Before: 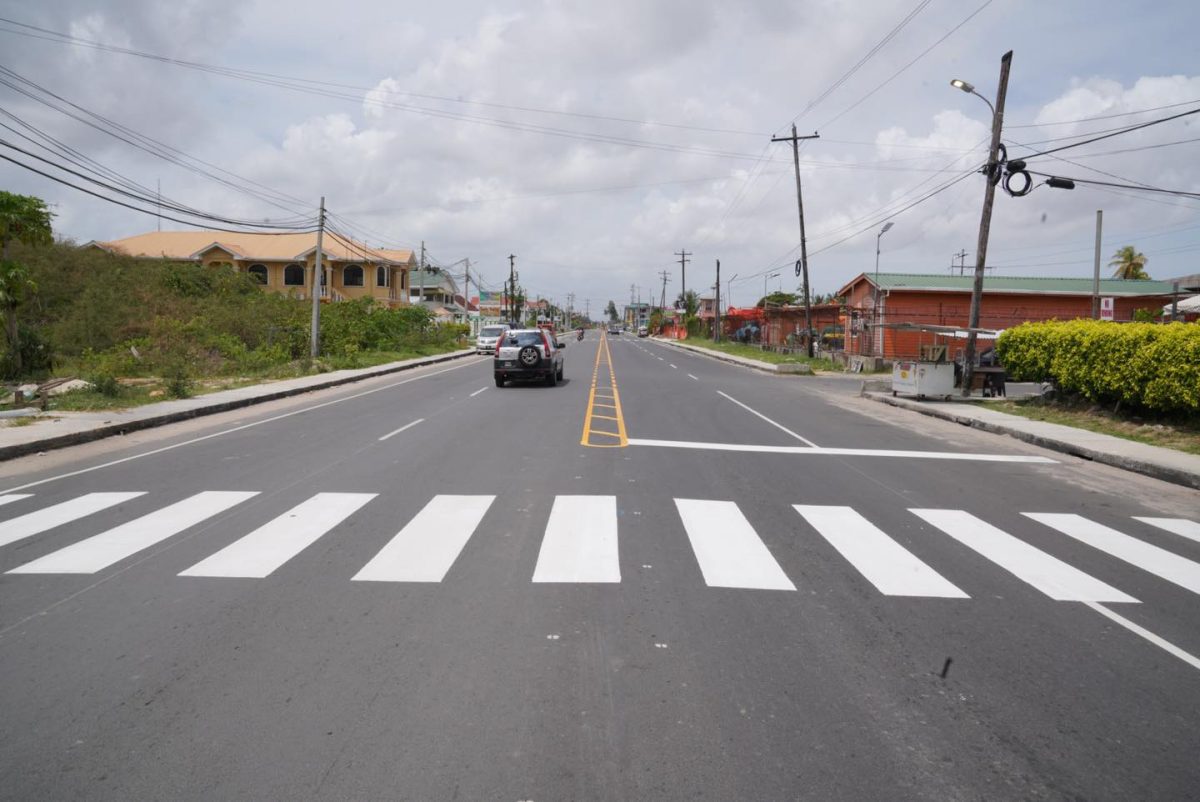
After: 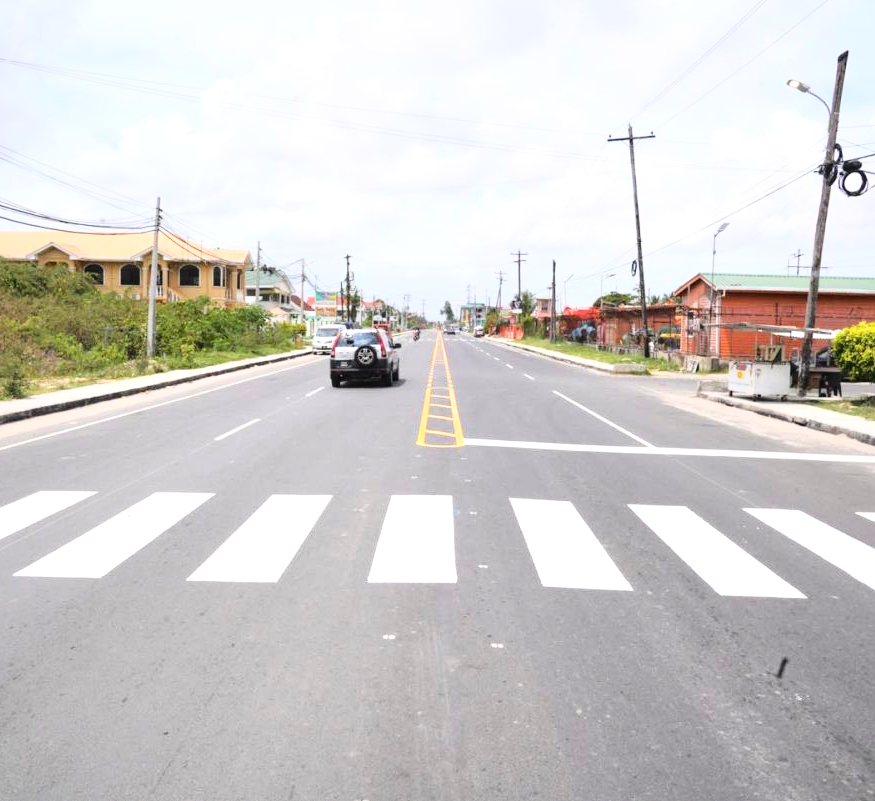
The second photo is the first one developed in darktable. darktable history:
crop: left 13.742%, right 13.306%
local contrast: mode bilateral grid, contrast 19, coarseness 49, detail 120%, midtone range 0.2
base curve: curves: ch0 [(0, 0) (0.028, 0.03) (0.121, 0.232) (0.46, 0.748) (0.859, 0.968) (1, 1)]
exposure: exposure 0.6 EV, compensate highlight preservation false
